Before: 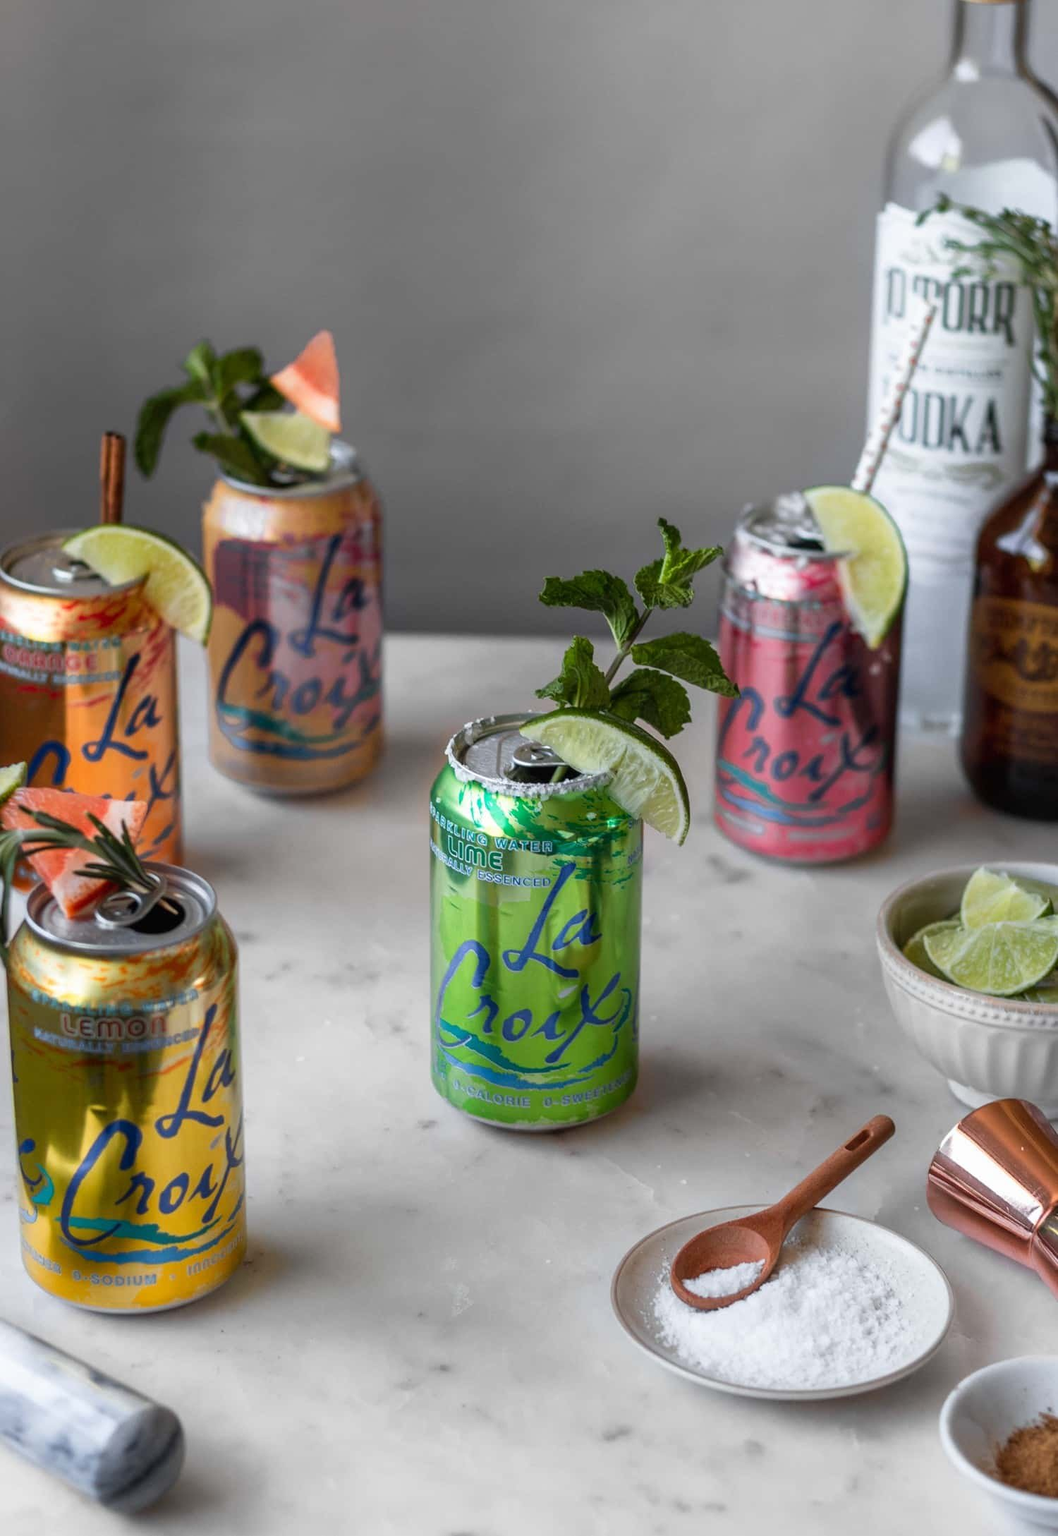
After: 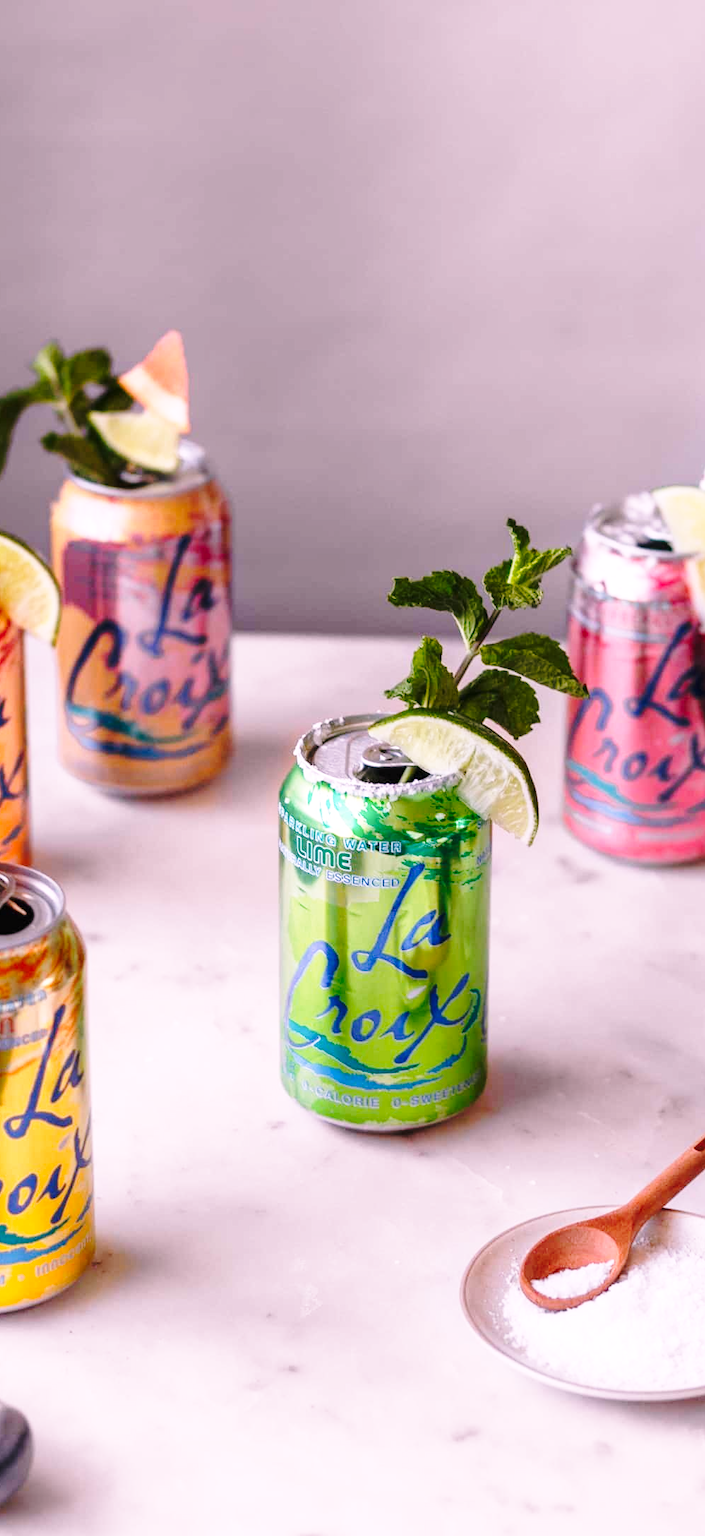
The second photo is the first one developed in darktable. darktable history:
white balance: red 1.188, blue 1.11
crop and rotate: left 14.385%, right 18.948%
base curve: curves: ch0 [(0, 0) (0.032, 0.037) (0.105, 0.228) (0.435, 0.76) (0.856, 0.983) (1, 1)], preserve colors none
